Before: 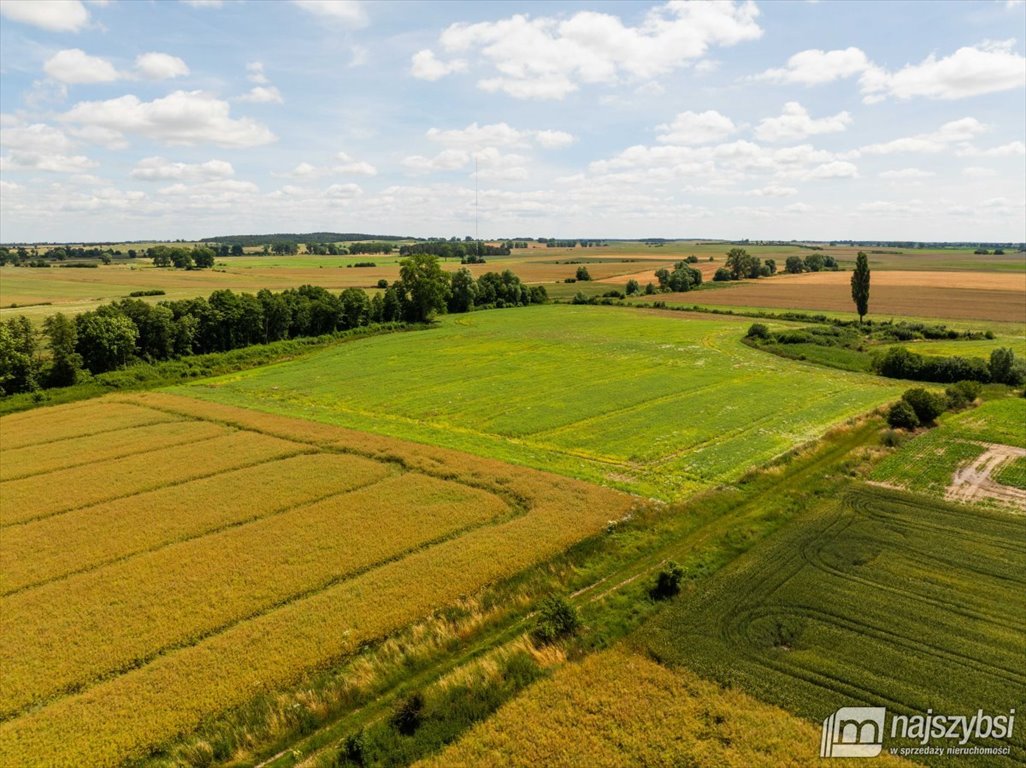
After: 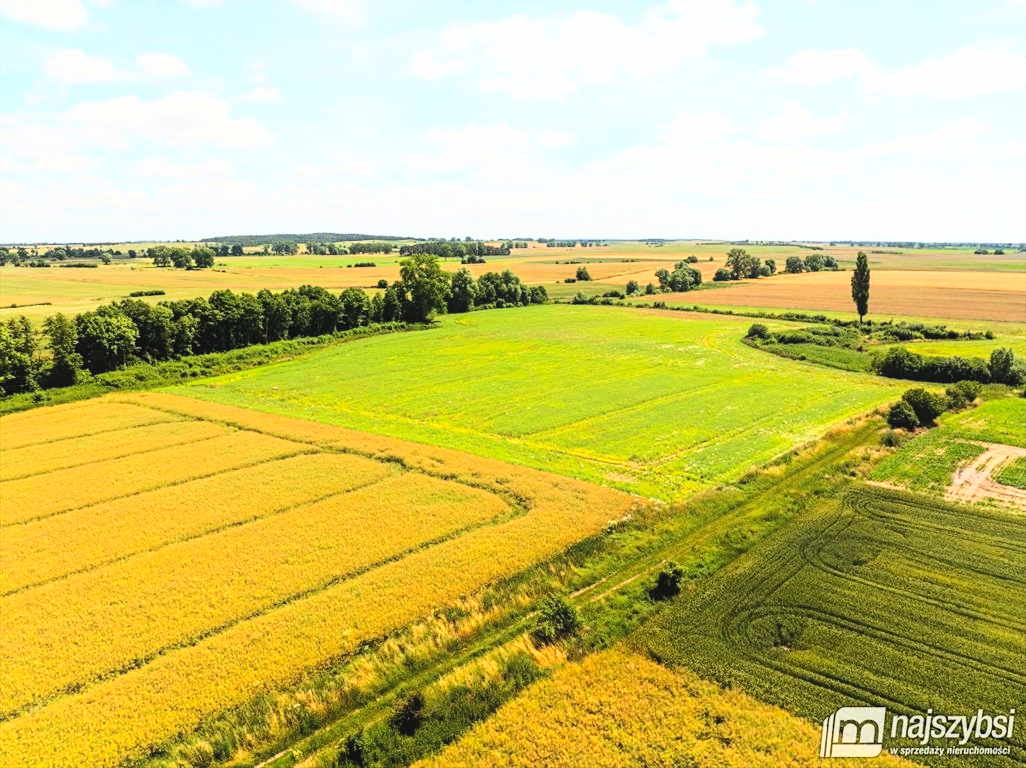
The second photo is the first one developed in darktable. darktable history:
base curve: curves: ch0 [(0, 0) (0.007, 0.004) (0.027, 0.03) (0.046, 0.07) (0.207, 0.54) (0.442, 0.872) (0.673, 0.972) (1, 1)]
contrast equalizer: y [[0.439, 0.44, 0.442, 0.457, 0.493, 0.498], [0.5 ×6], [0.5 ×6], [0 ×6], [0 ×6]]
